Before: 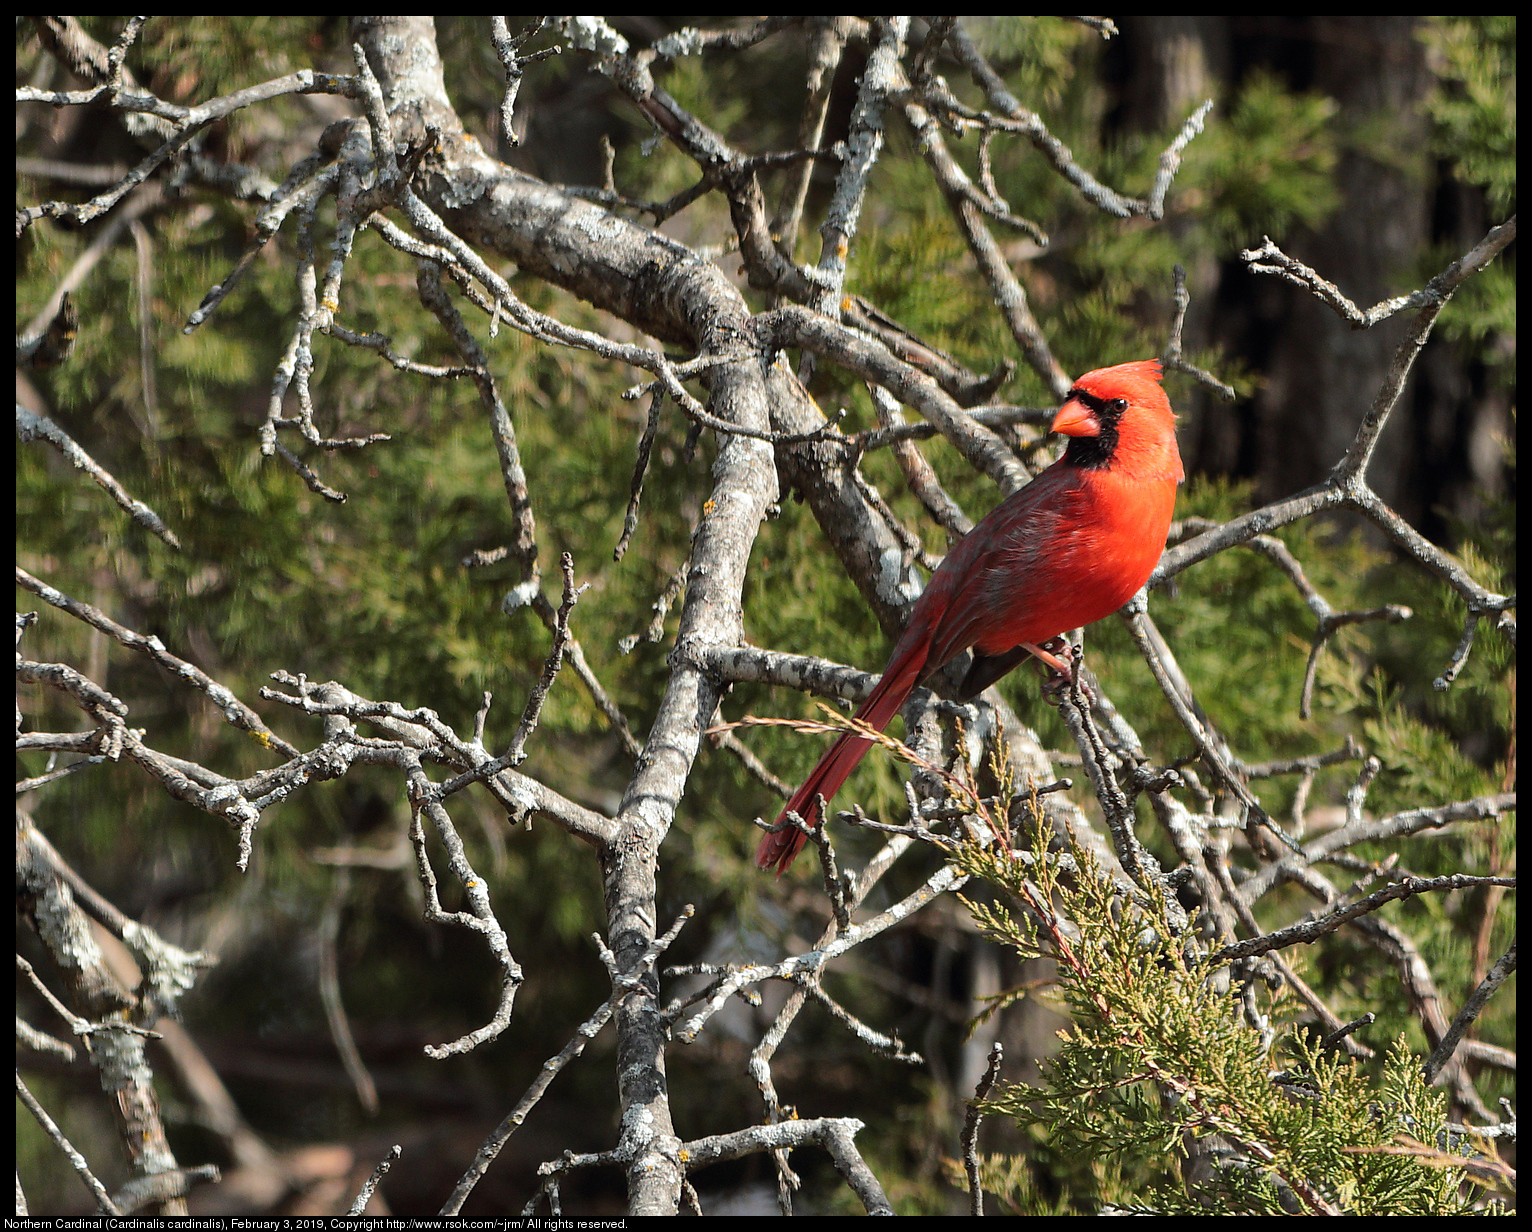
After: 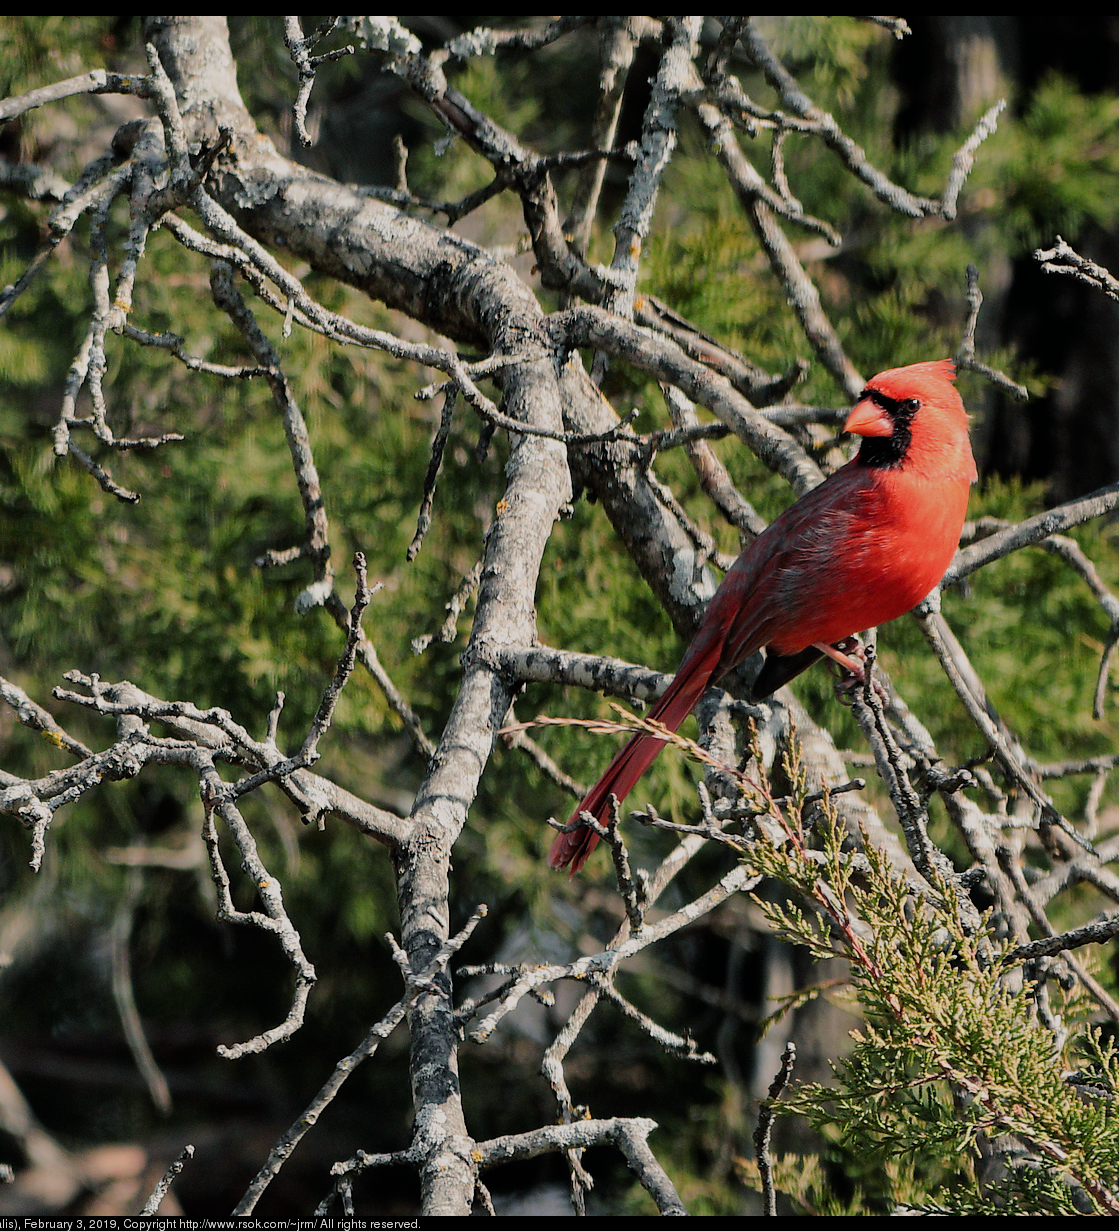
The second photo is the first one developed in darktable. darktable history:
filmic rgb: black relative exposure -7.65 EV, white relative exposure 4.56 EV, threshold 5.98 EV, hardness 3.61, enable highlight reconstruction true
color balance rgb: shadows lift › chroma 5.389%, shadows lift › hue 237.47°, highlights gain › chroma 1.687%, highlights gain › hue 55.49°, perceptual saturation grading › global saturation 0.526%, perceptual saturation grading › highlights -19.954%, perceptual saturation grading › shadows 19.466%, global vibrance 9.46%
crop: left 13.562%, top 0%, right 13.336%
